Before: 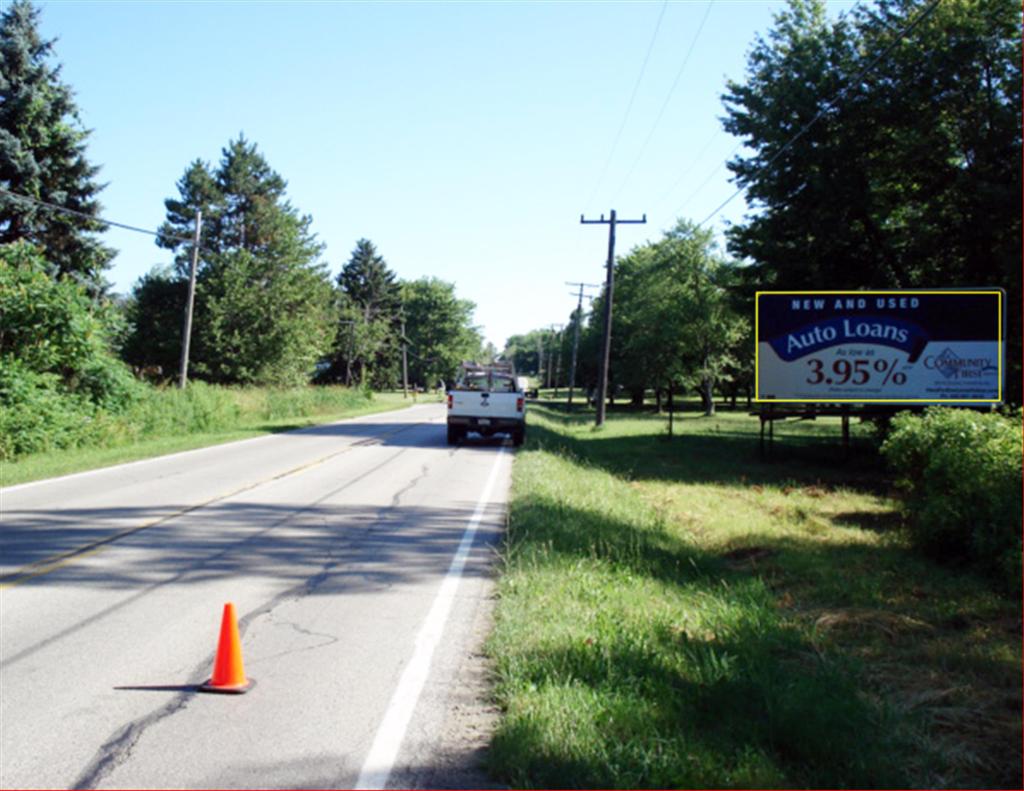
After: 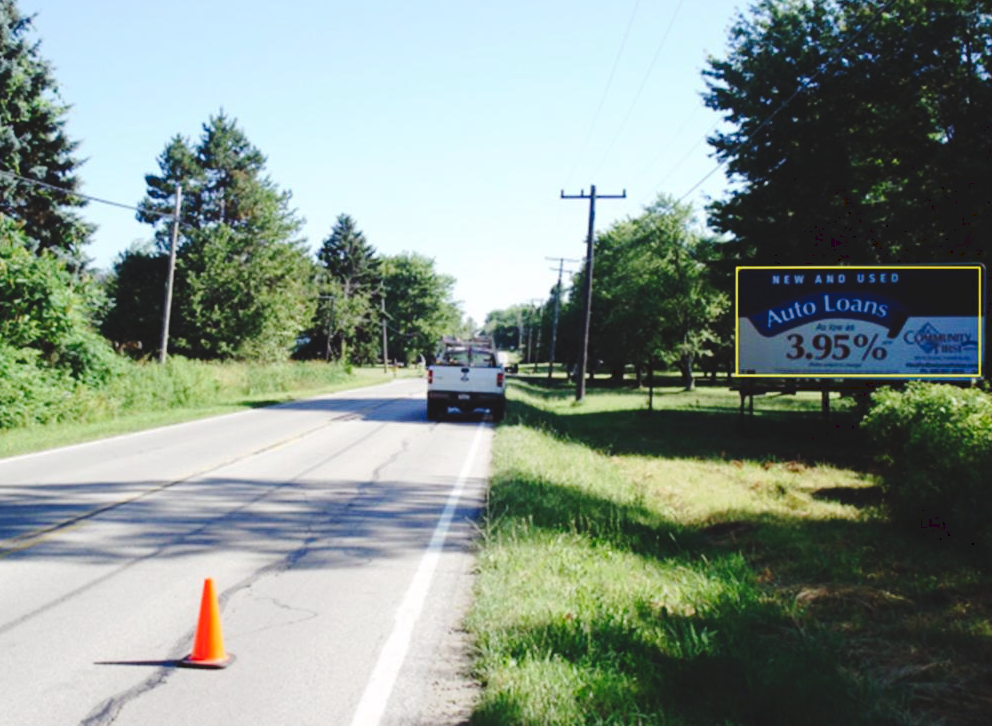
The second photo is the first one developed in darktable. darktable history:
tone curve: curves: ch0 [(0, 0) (0.003, 0.09) (0.011, 0.095) (0.025, 0.097) (0.044, 0.108) (0.069, 0.117) (0.1, 0.129) (0.136, 0.151) (0.177, 0.185) (0.224, 0.229) (0.277, 0.299) (0.335, 0.379) (0.399, 0.469) (0.468, 0.55) (0.543, 0.629) (0.623, 0.702) (0.709, 0.775) (0.801, 0.85) (0.898, 0.91) (1, 1)], preserve colors none
crop: left 1.964%, top 3.251%, right 1.122%, bottom 4.933%
